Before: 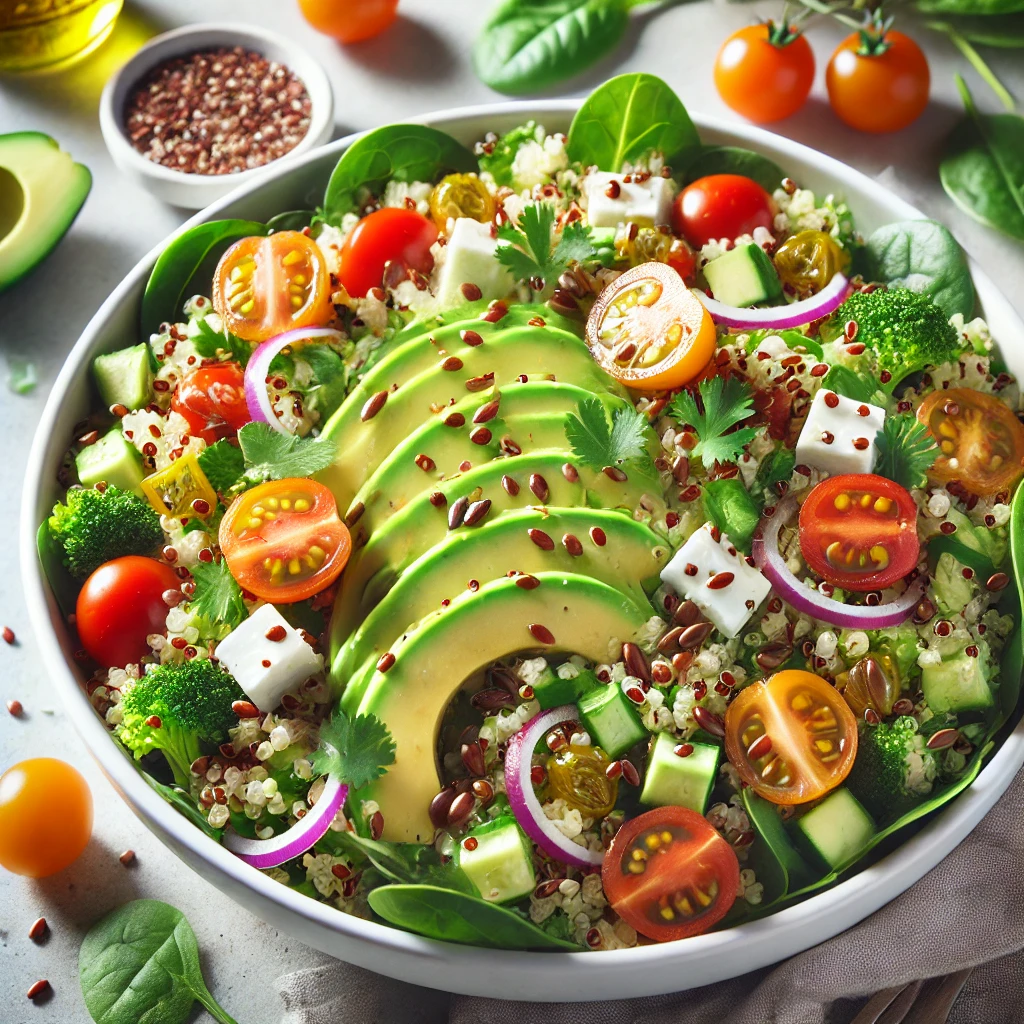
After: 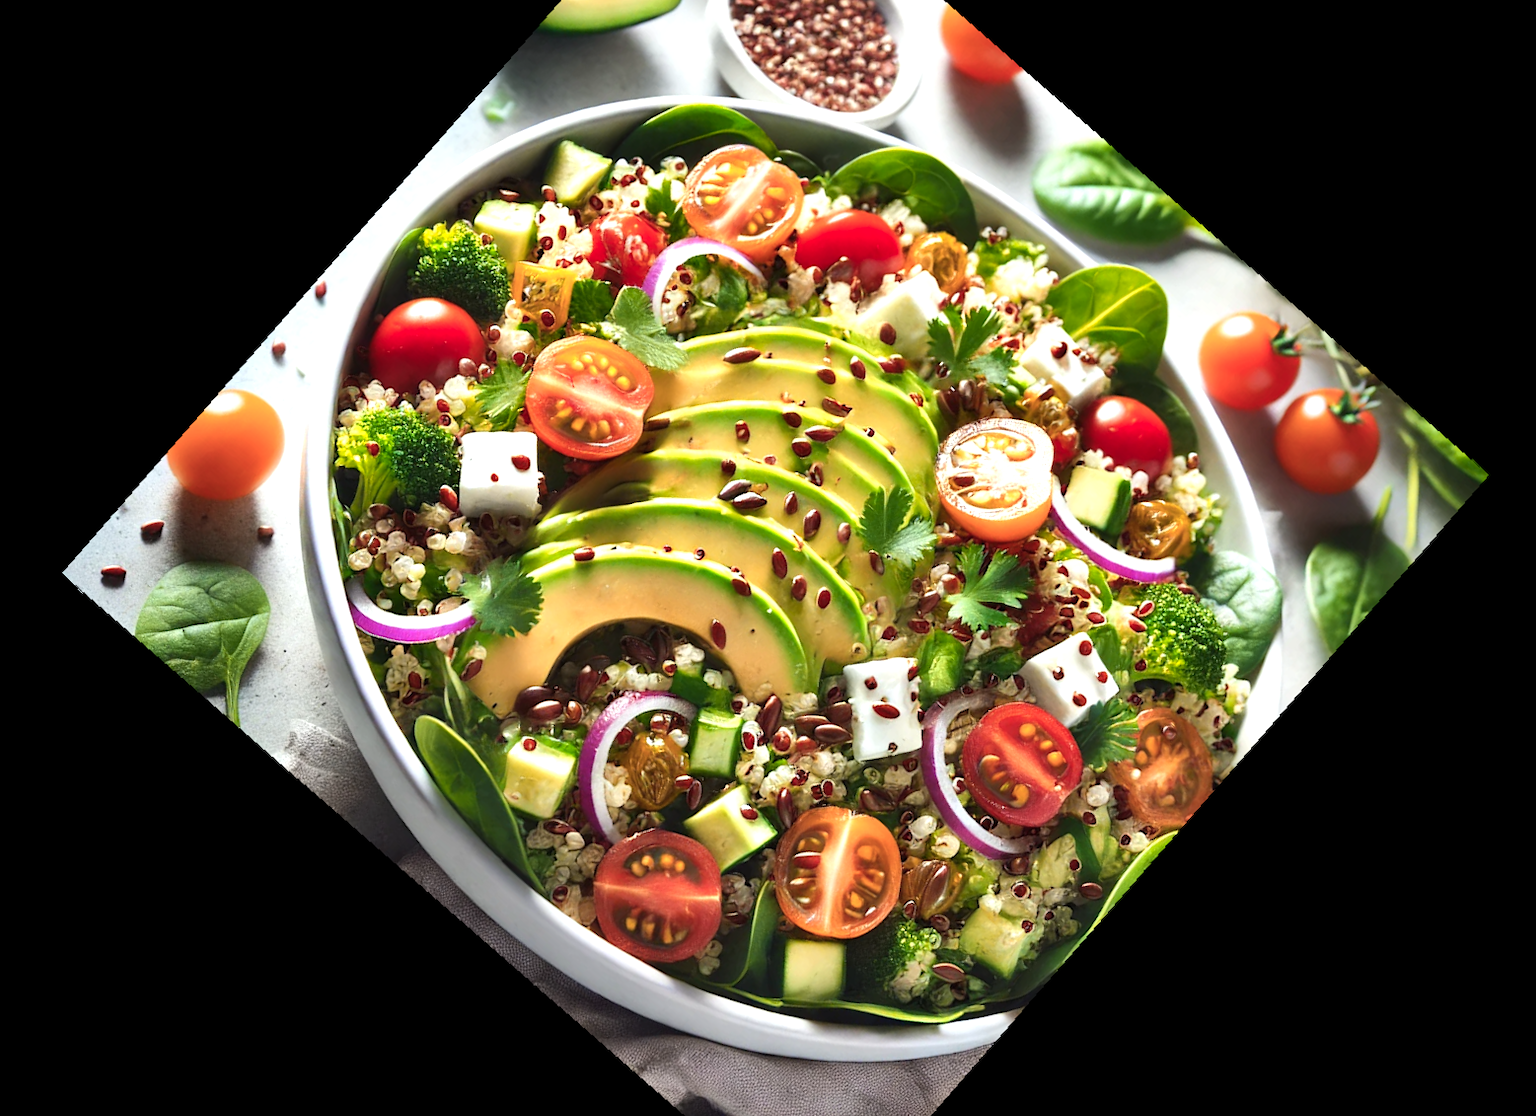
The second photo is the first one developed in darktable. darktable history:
crop and rotate: angle -46.26°, top 16.234%, right 0.912%, bottom 11.704%
rotate and perspective: rotation -5.2°, automatic cropping off
shadows and highlights: highlights color adjustment 0%, soften with gaussian
tone equalizer: -8 EV -0.417 EV, -7 EV -0.389 EV, -6 EV -0.333 EV, -5 EV -0.222 EV, -3 EV 0.222 EV, -2 EV 0.333 EV, -1 EV 0.389 EV, +0 EV 0.417 EV, edges refinement/feathering 500, mask exposure compensation -1.57 EV, preserve details no
color zones: curves: ch1 [(0, 0.469) (0.072, 0.457) (0.243, 0.494) (0.429, 0.5) (0.571, 0.5) (0.714, 0.5) (0.857, 0.5) (1, 0.469)]; ch2 [(0, 0.499) (0.143, 0.467) (0.242, 0.436) (0.429, 0.493) (0.571, 0.5) (0.714, 0.5) (0.857, 0.5) (1, 0.499)]
